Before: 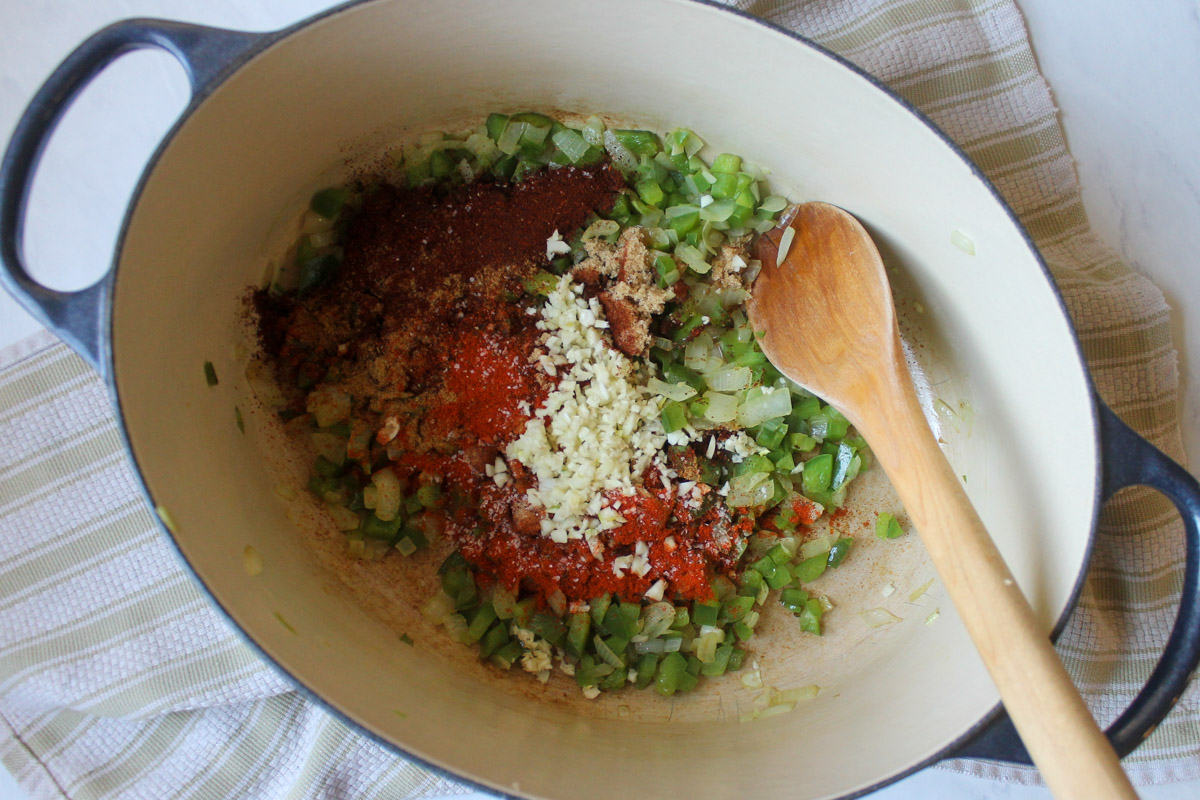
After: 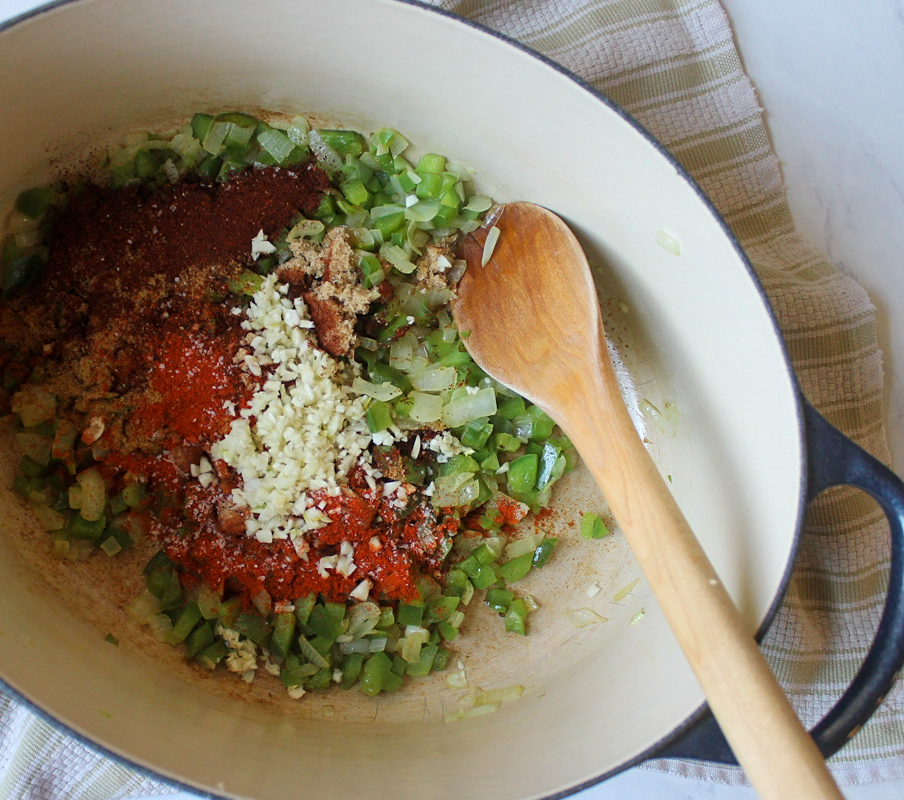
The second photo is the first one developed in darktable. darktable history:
sharpen: amount 0.2
crop and rotate: left 24.6%
